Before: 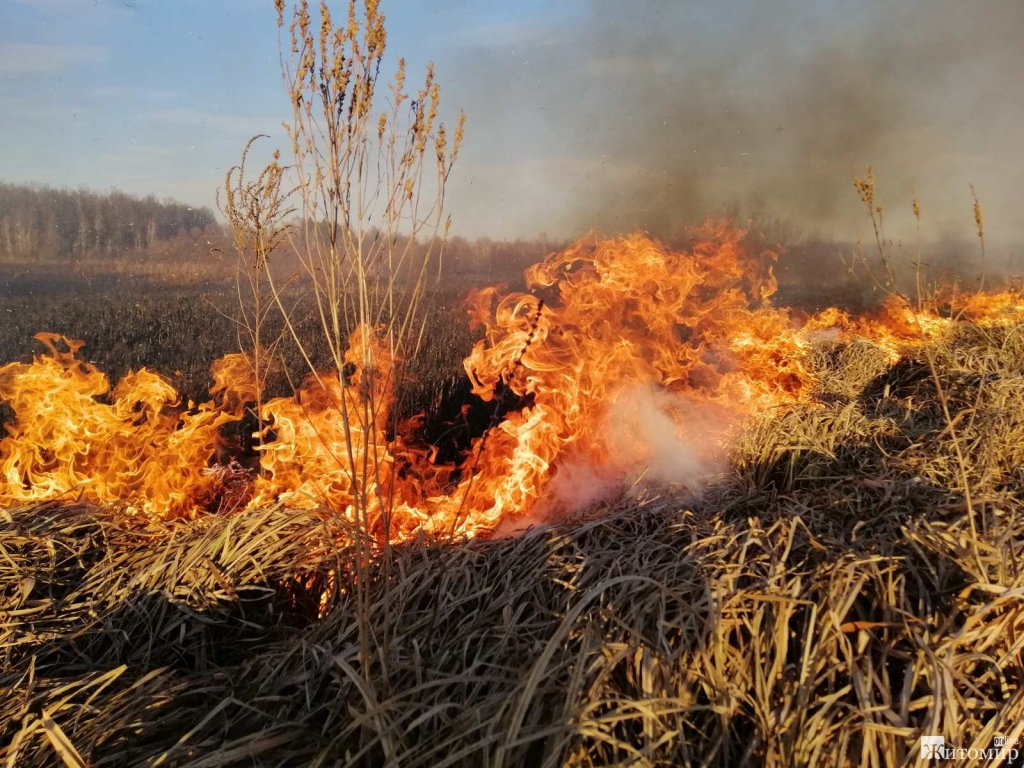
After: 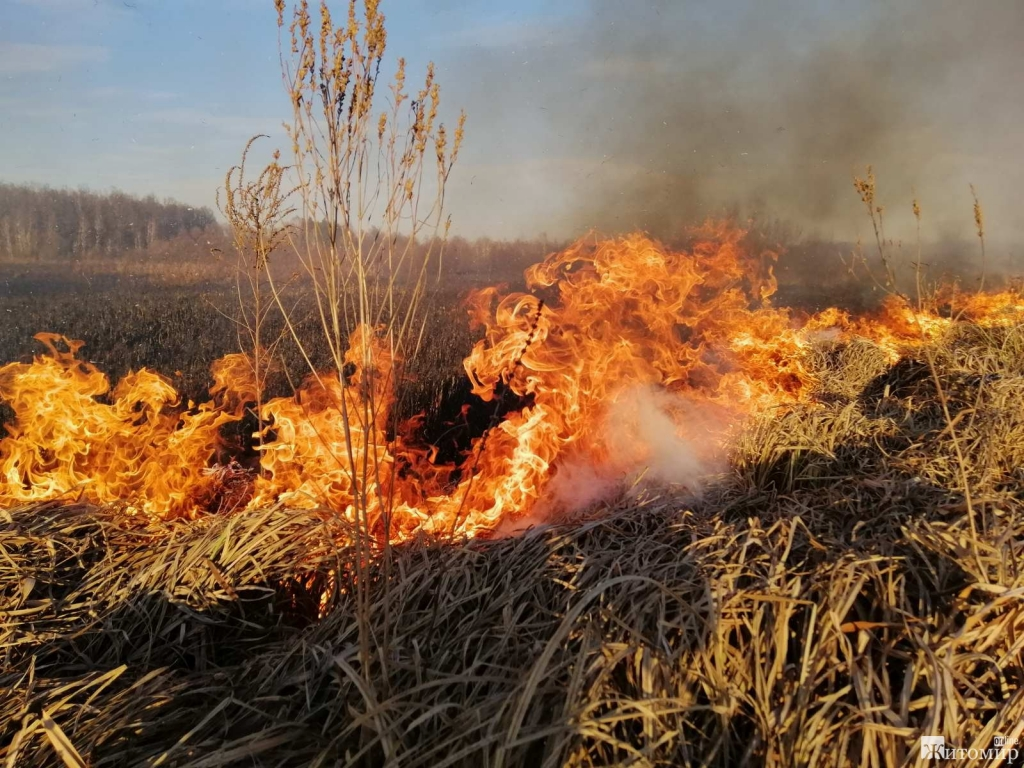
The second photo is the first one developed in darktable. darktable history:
exposure: exposure -0.046 EV, compensate highlight preservation false
